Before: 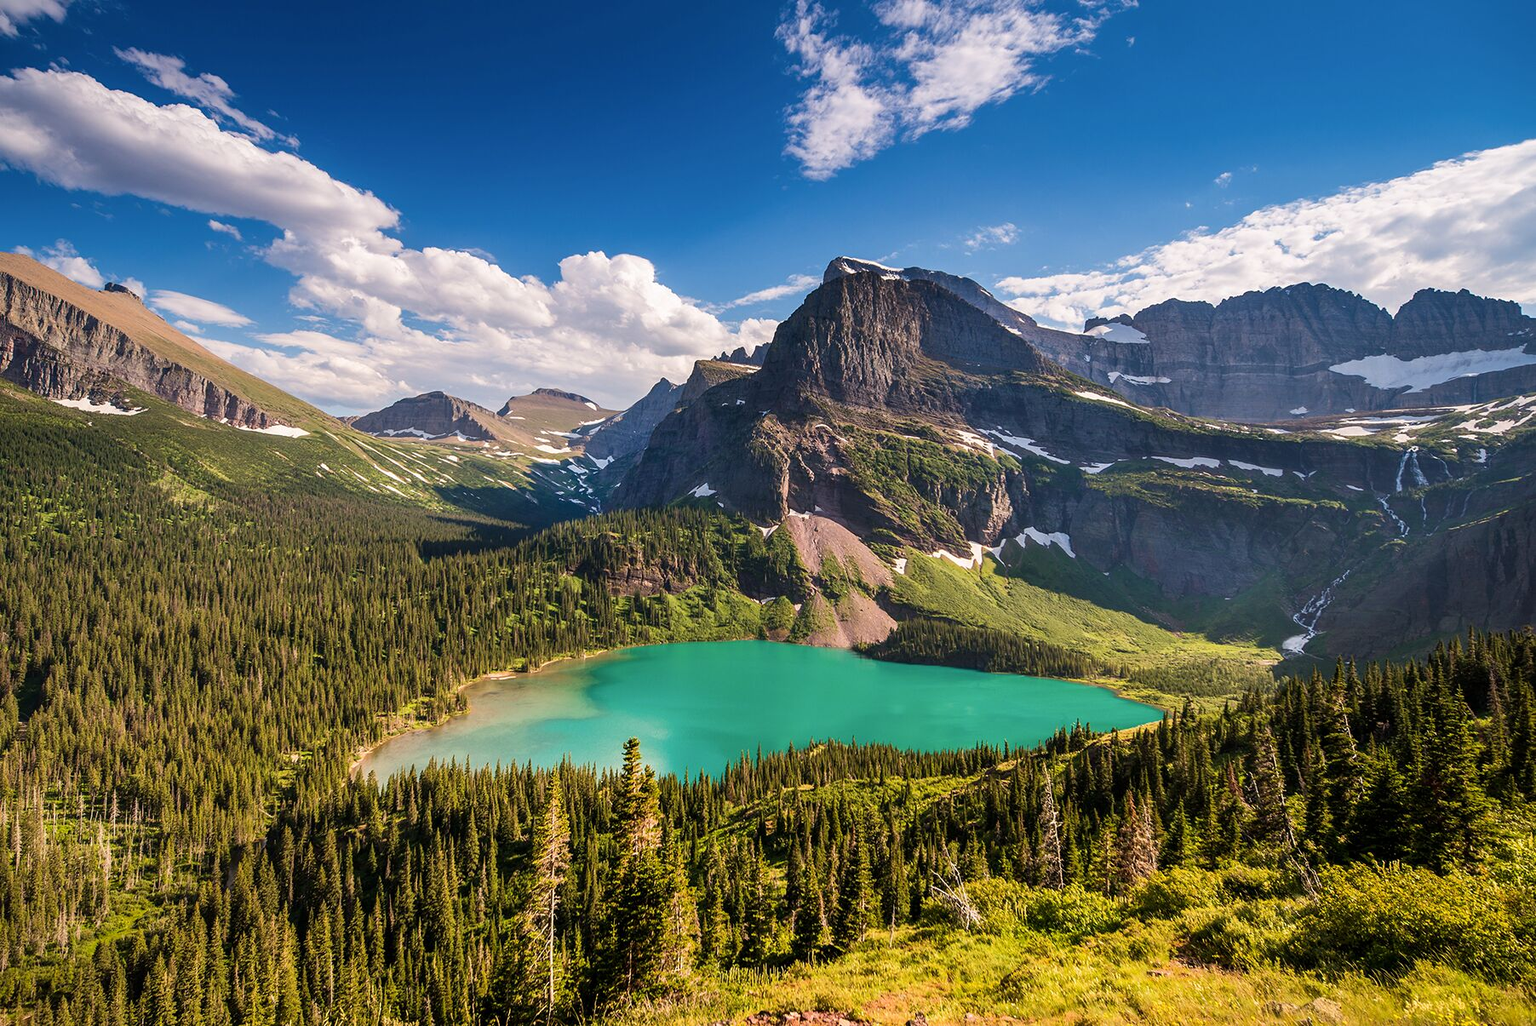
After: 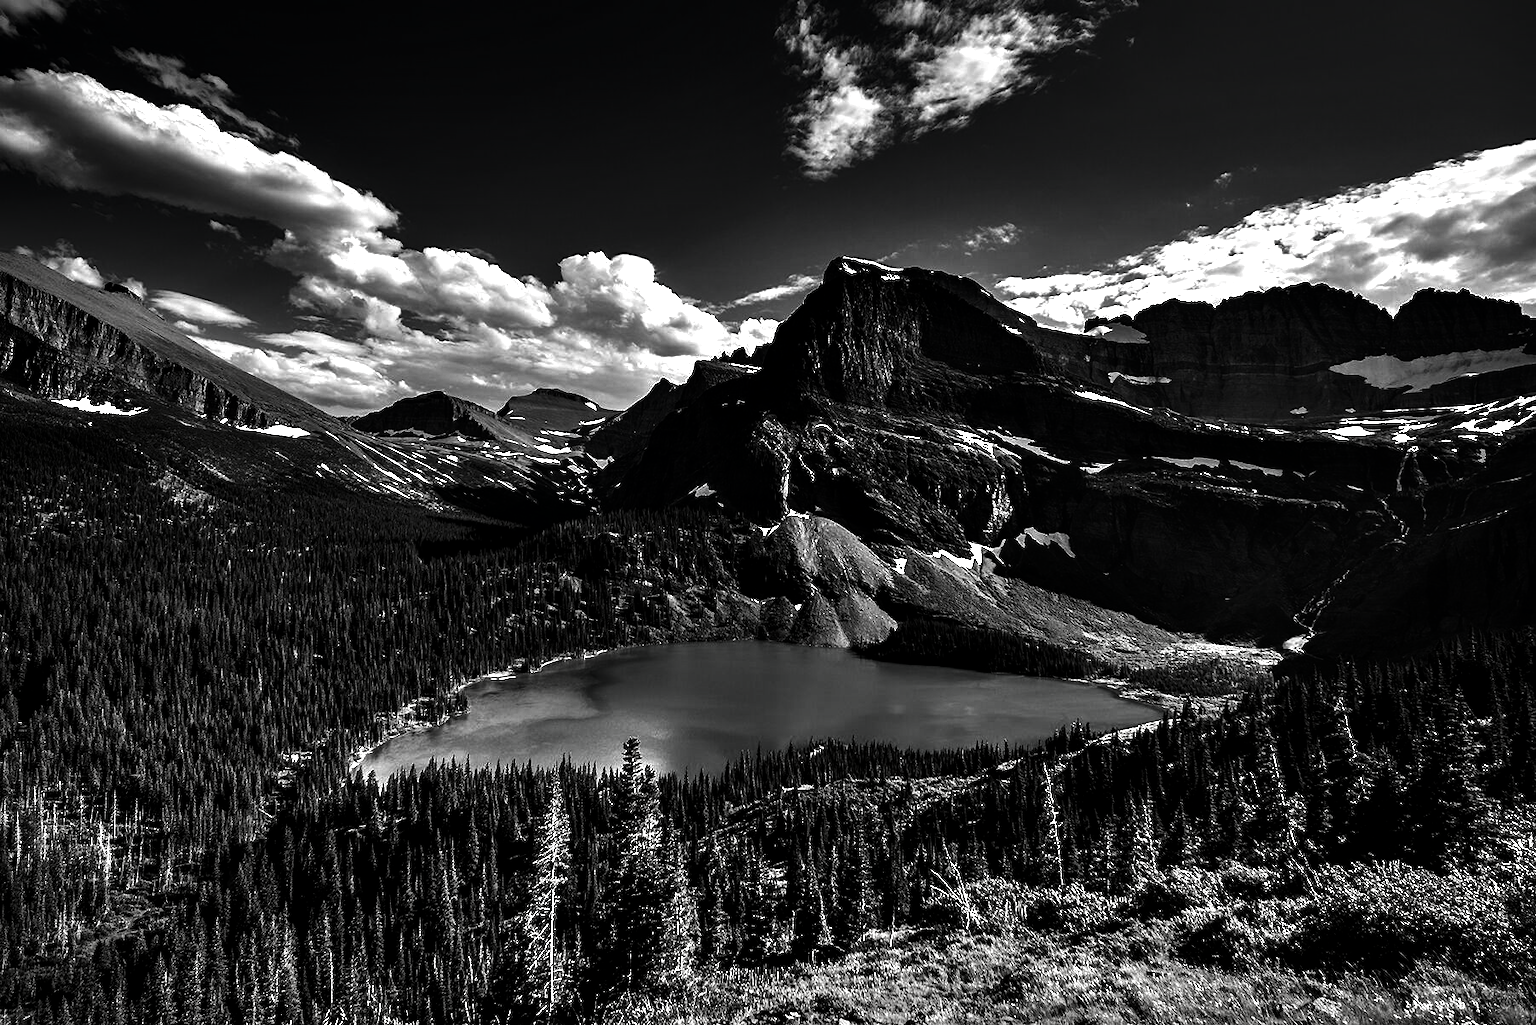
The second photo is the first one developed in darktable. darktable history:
contrast equalizer: y [[0.6 ×6], [0.55 ×6], [0 ×6], [0 ×6], [0 ×6]]
contrast brightness saturation: contrast 0.017, brightness -0.987, saturation -0.99
